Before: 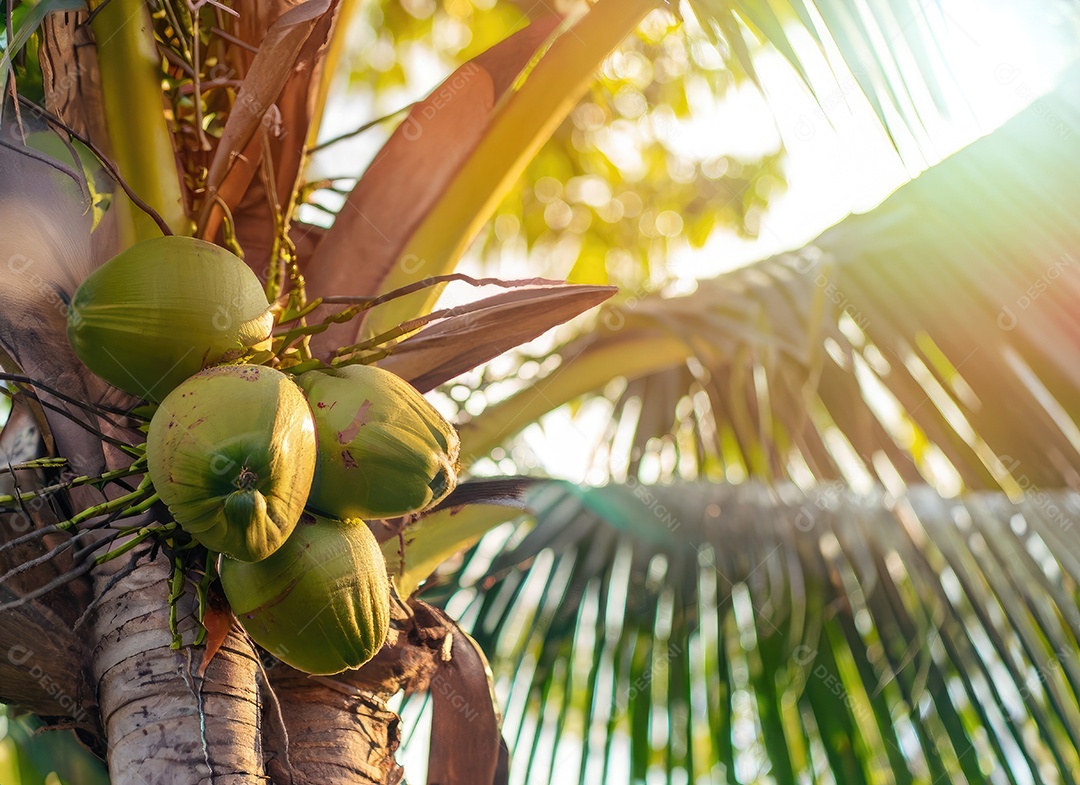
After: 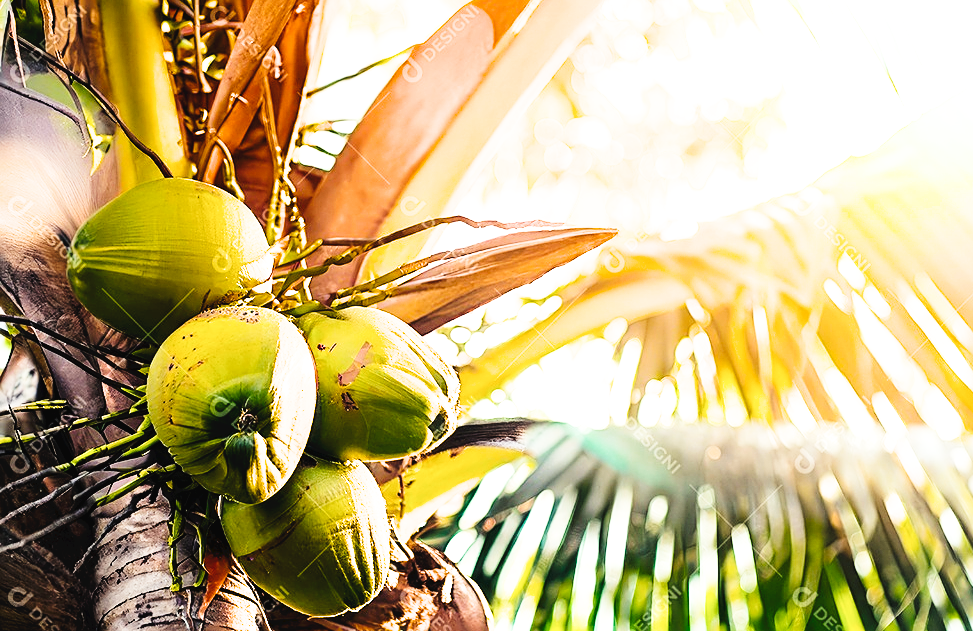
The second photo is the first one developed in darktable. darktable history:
exposure: black level correction 0, exposure 0.948 EV, compensate highlight preservation false
contrast brightness saturation: saturation -0.063
sharpen: on, module defaults
filmic rgb: black relative exposure -5.13 EV, white relative exposure 3.56 EV, hardness 3.19, contrast 1.3, highlights saturation mix -48.78%
tone curve: curves: ch0 [(0, 0) (0.003, 0.04) (0.011, 0.04) (0.025, 0.043) (0.044, 0.049) (0.069, 0.066) (0.1, 0.095) (0.136, 0.121) (0.177, 0.154) (0.224, 0.211) (0.277, 0.281) (0.335, 0.358) (0.399, 0.452) (0.468, 0.54) (0.543, 0.628) (0.623, 0.721) (0.709, 0.801) (0.801, 0.883) (0.898, 0.948) (1, 1)], preserve colors none
color balance rgb: highlights gain › luminance 5.825%, highlights gain › chroma 2.614%, highlights gain › hue 87.05°, perceptual saturation grading › global saturation 29.808%, perceptual brilliance grading › global brilliance 15.343%, perceptual brilliance grading › shadows -34.312%, global vibrance 10.022%
crop: top 7.489%, right 9.85%, bottom 12.014%
